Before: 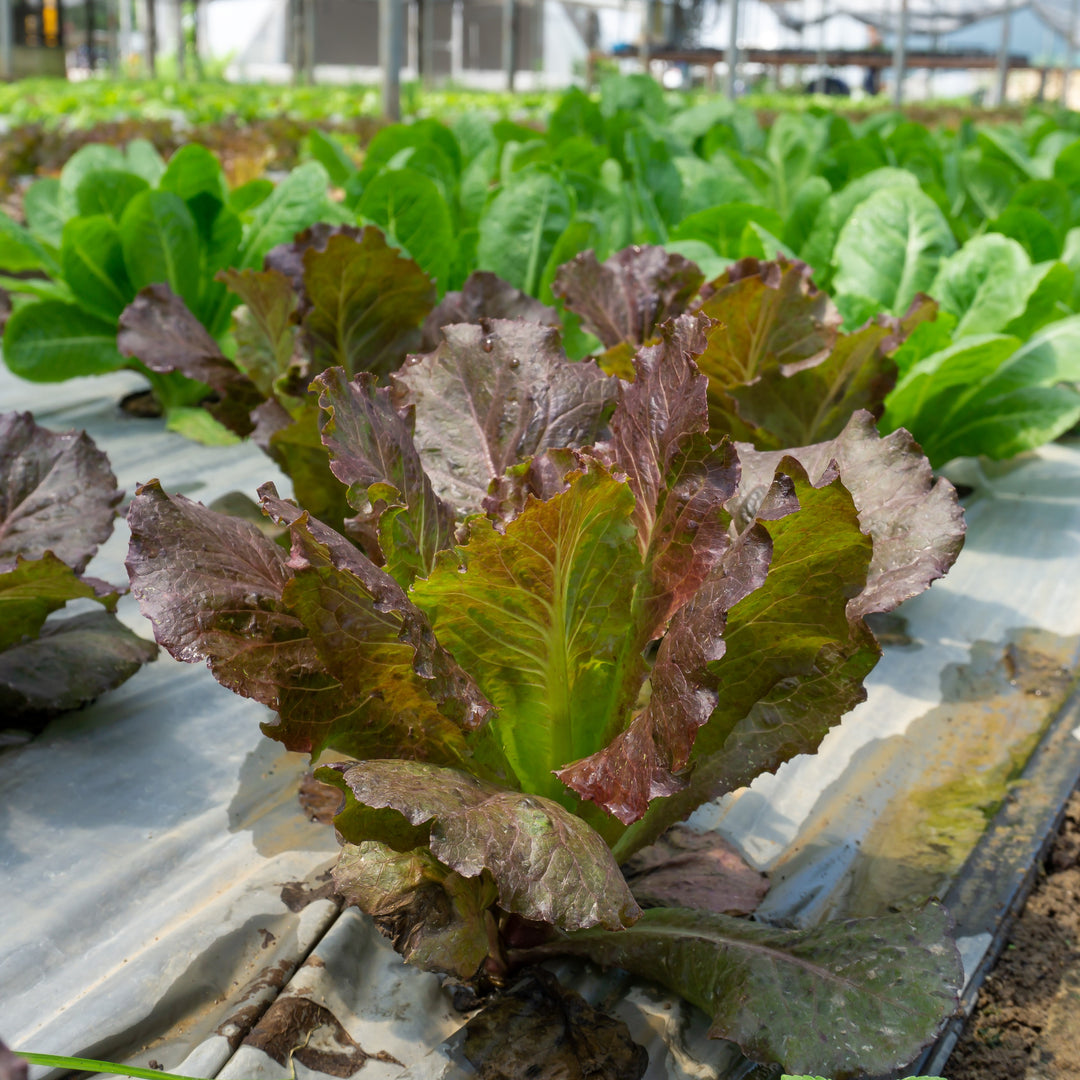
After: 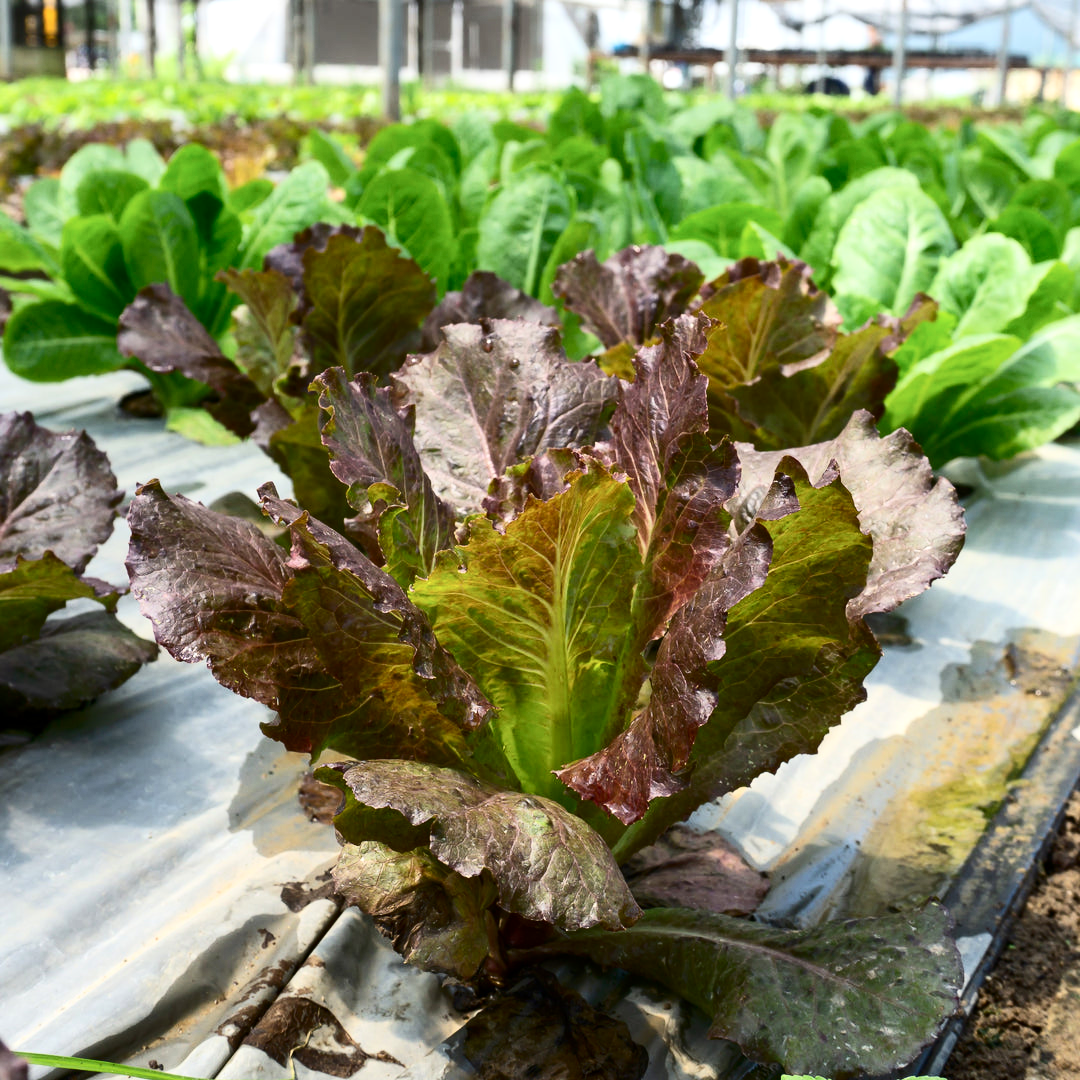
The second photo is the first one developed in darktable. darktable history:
exposure: exposure 0.299 EV, compensate exposure bias true, compensate highlight preservation false
contrast brightness saturation: contrast 0.285
